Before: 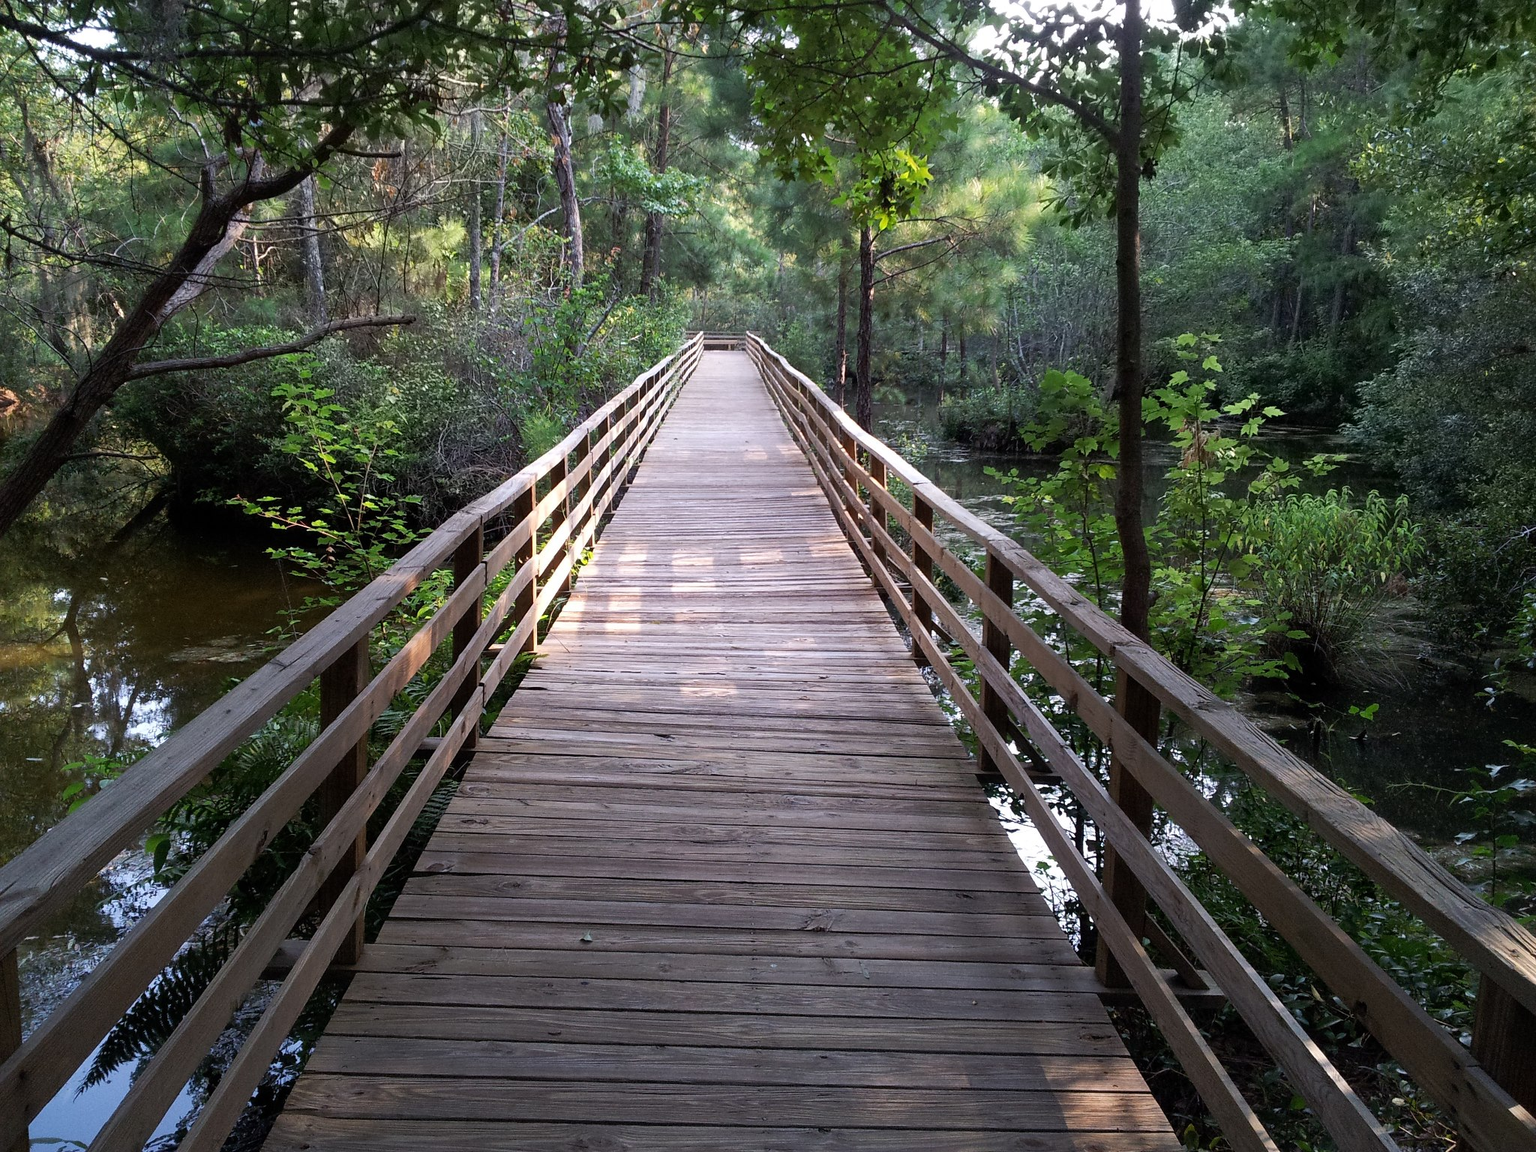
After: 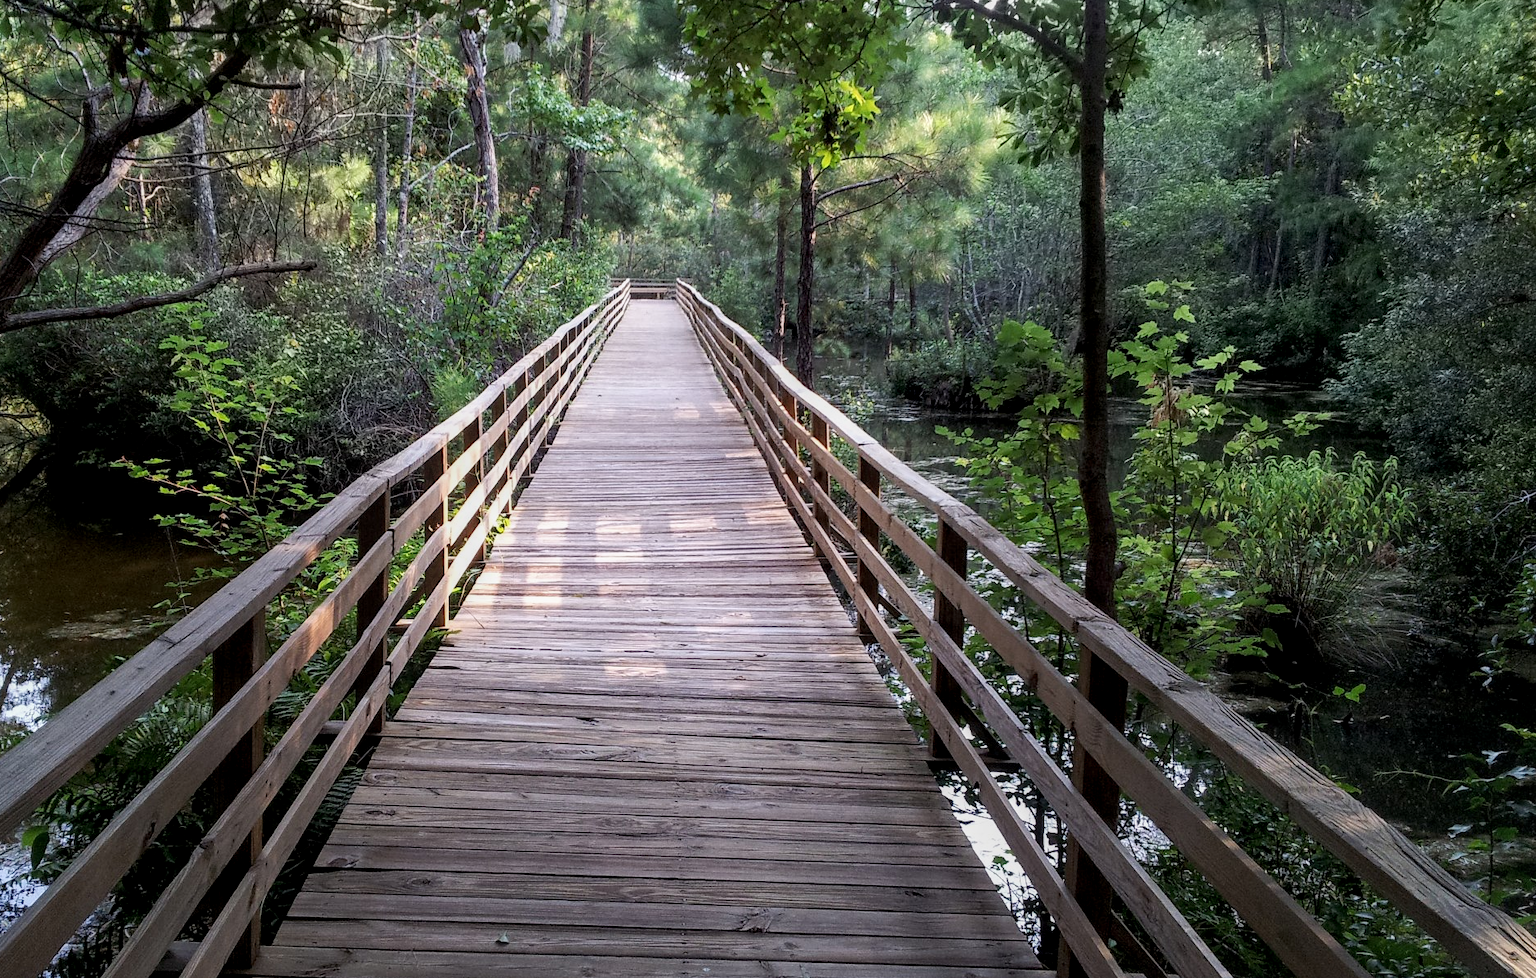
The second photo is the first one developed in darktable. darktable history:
filmic rgb: black relative exposure -11.32 EV, white relative exposure 3.23 EV, threshold 3.02 EV, hardness 6.7, contrast in shadows safe, enable highlight reconstruction true
local contrast: detail 130%
crop: left 8.182%, top 6.589%, bottom 15.372%
